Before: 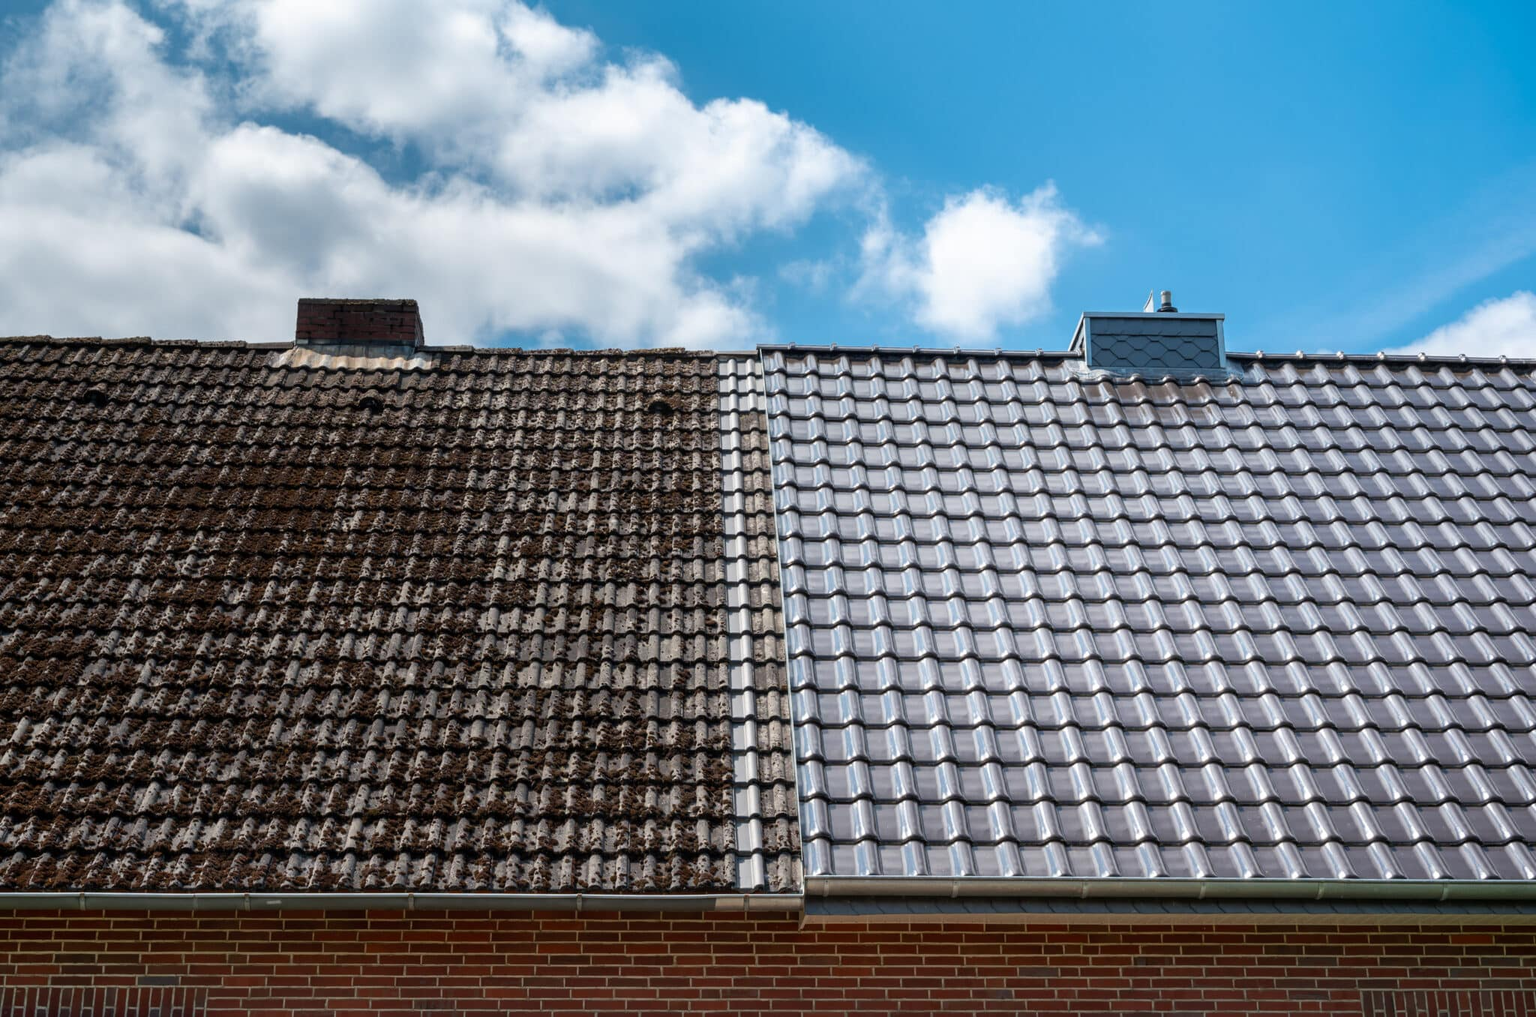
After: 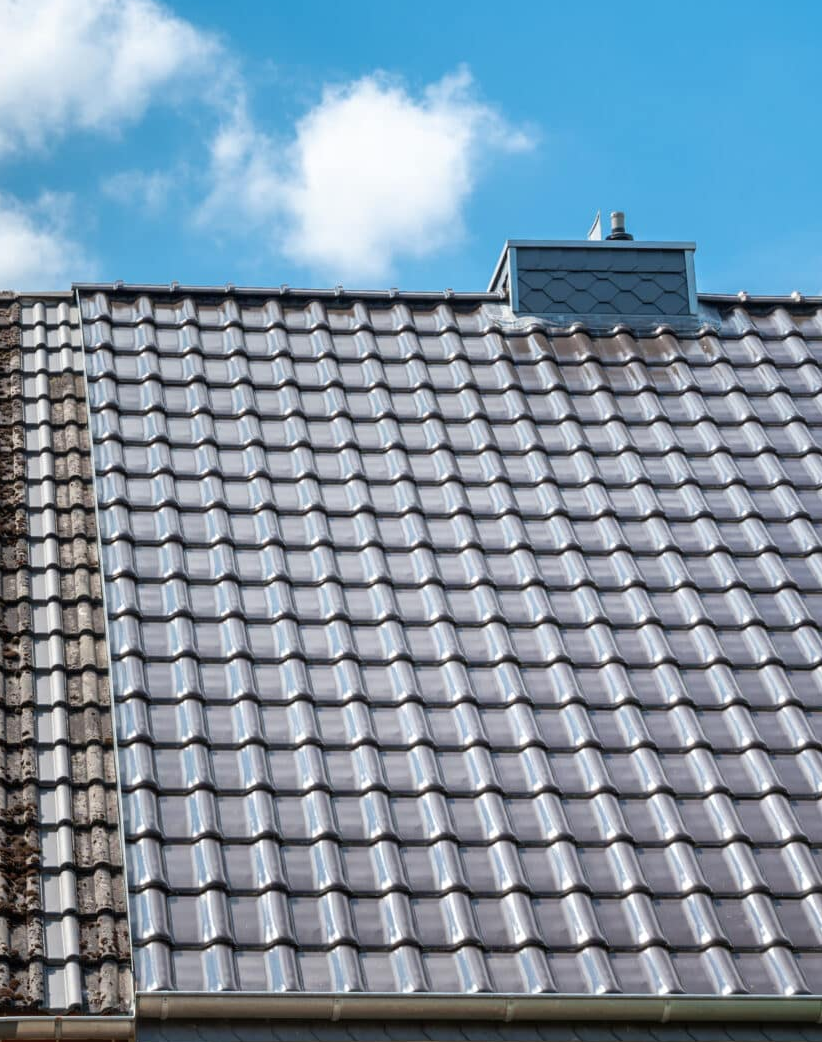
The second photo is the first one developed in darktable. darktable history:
color correction: highlights a* -0.304, highlights b* -0.106
crop: left 45.794%, top 12.99%, right 14.053%, bottom 10.102%
